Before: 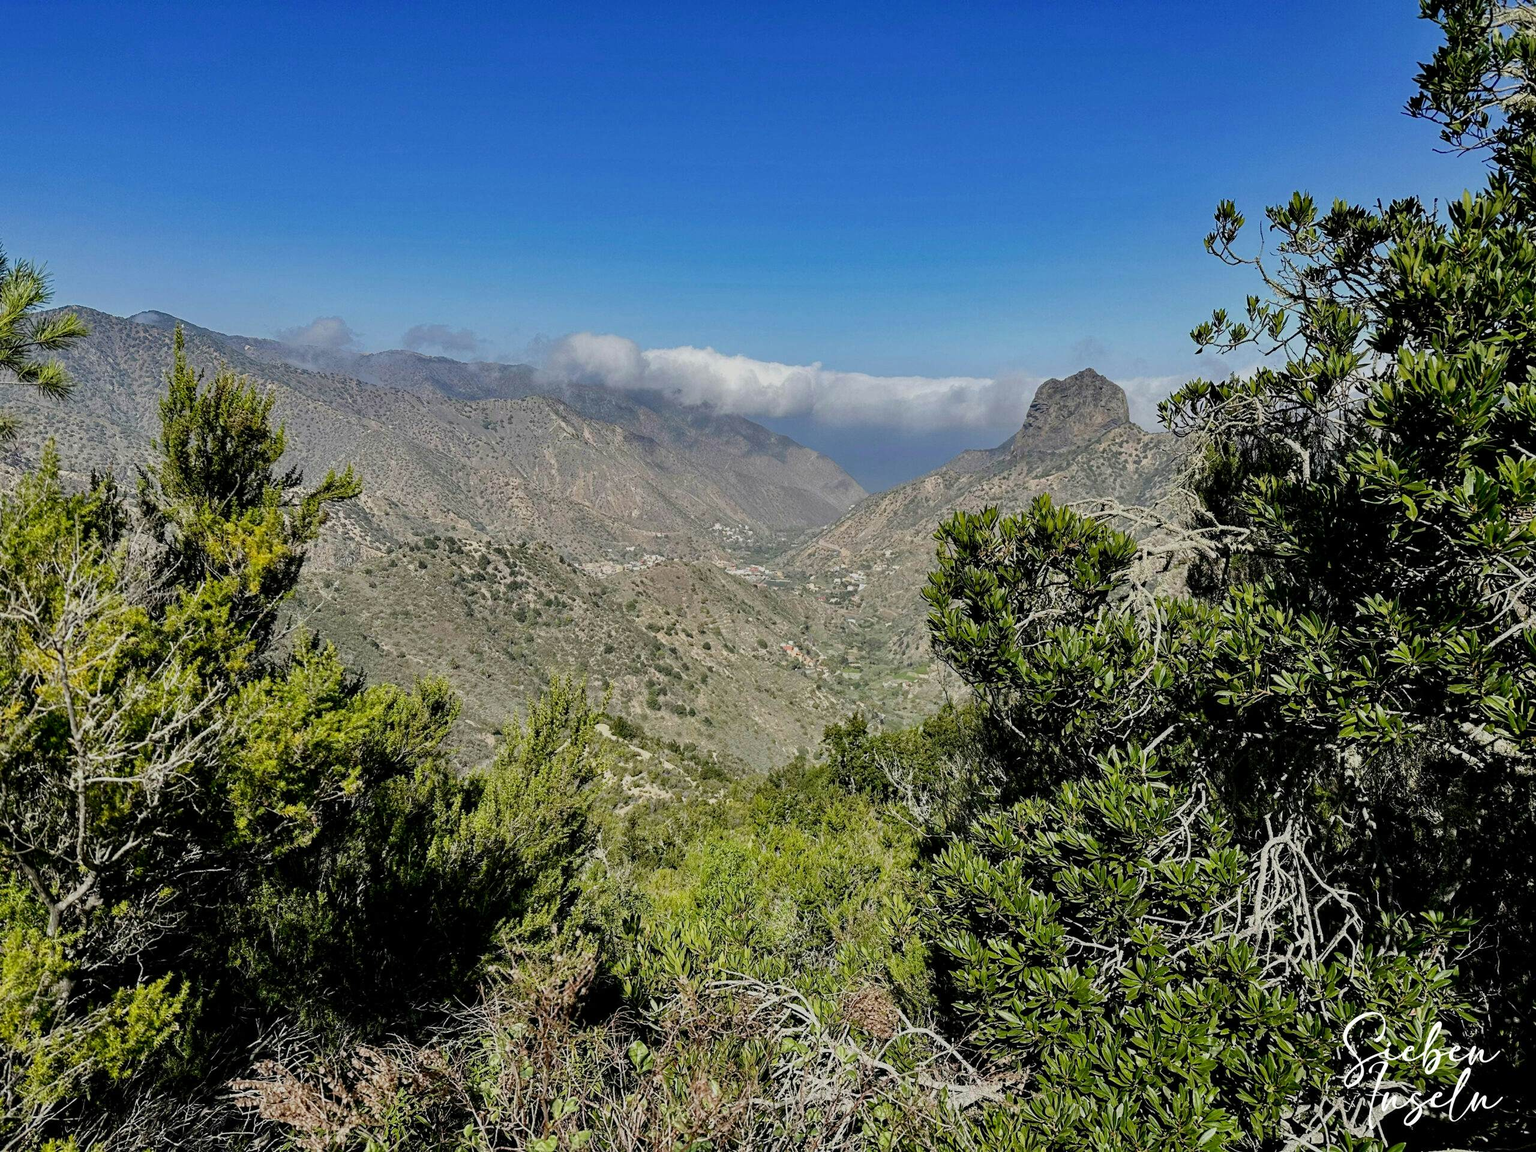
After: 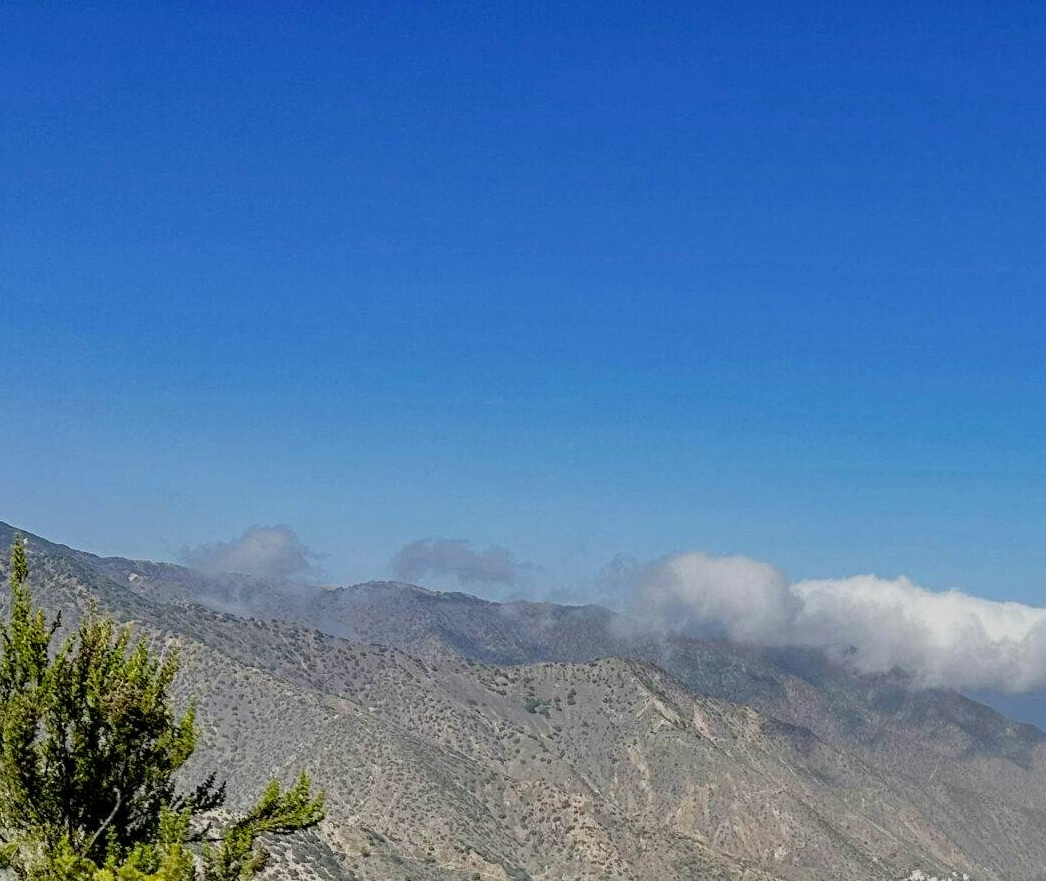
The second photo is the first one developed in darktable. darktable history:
crop and rotate: left 10.913%, top 0.116%, right 48.207%, bottom 53.957%
